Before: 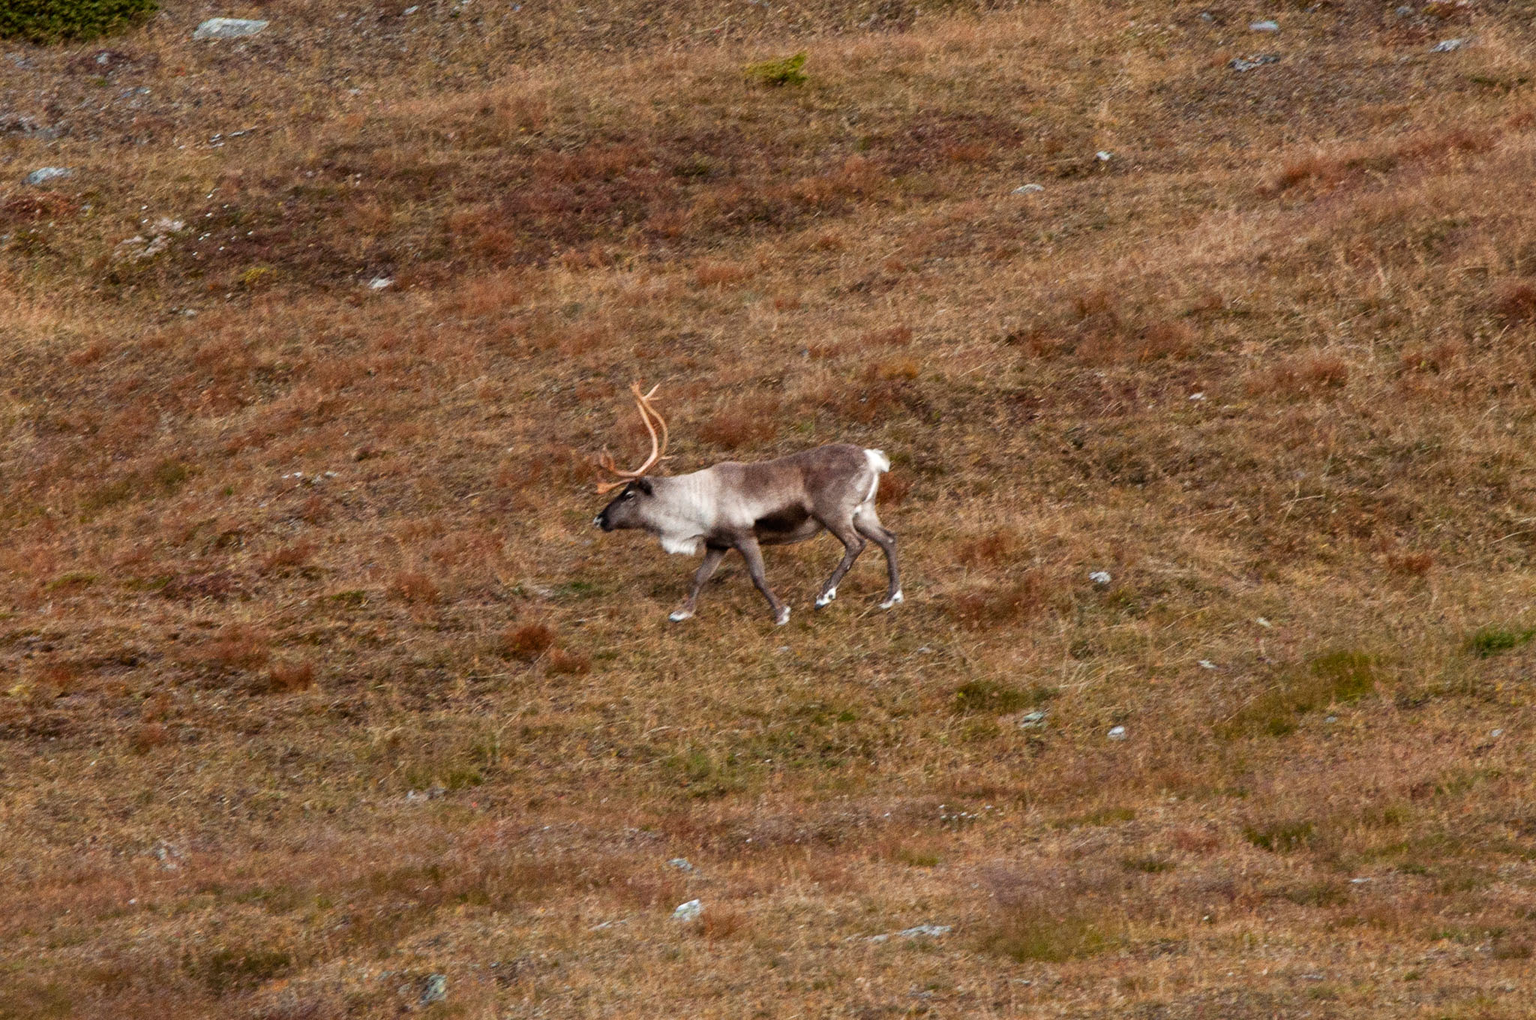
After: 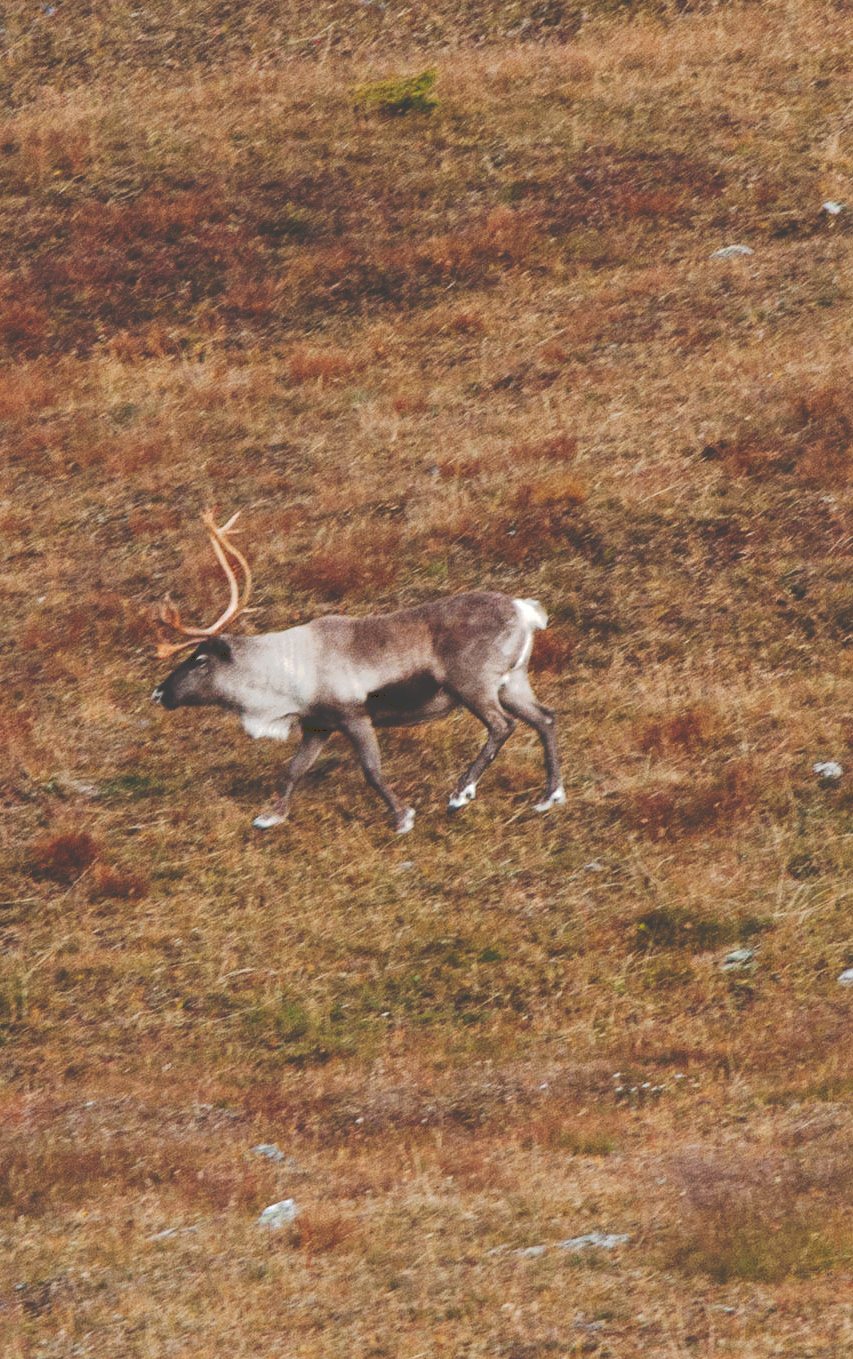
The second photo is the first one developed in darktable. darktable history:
crop: left 31.229%, right 27.105%
tone curve: curves: ch0 [(0, 0) (0.003, 0.241) (0.011, 0.241) (0.025, 0.242) (0.044, 0.246) (0.069, 0.25) (0.1, 0.251) (0.136, 0.256) (0.177, 0.275) (0.224, 0.293) (0.277, 0.326) (0.335, 0.38) (0.399, 0.449) (0.468, 0.525) (0.543, 0.606) (0.623, 0.683) (0.709, 0.751) (0.801, 0.824) (0.898, 0.871) (1, 1)], preserve colors none
